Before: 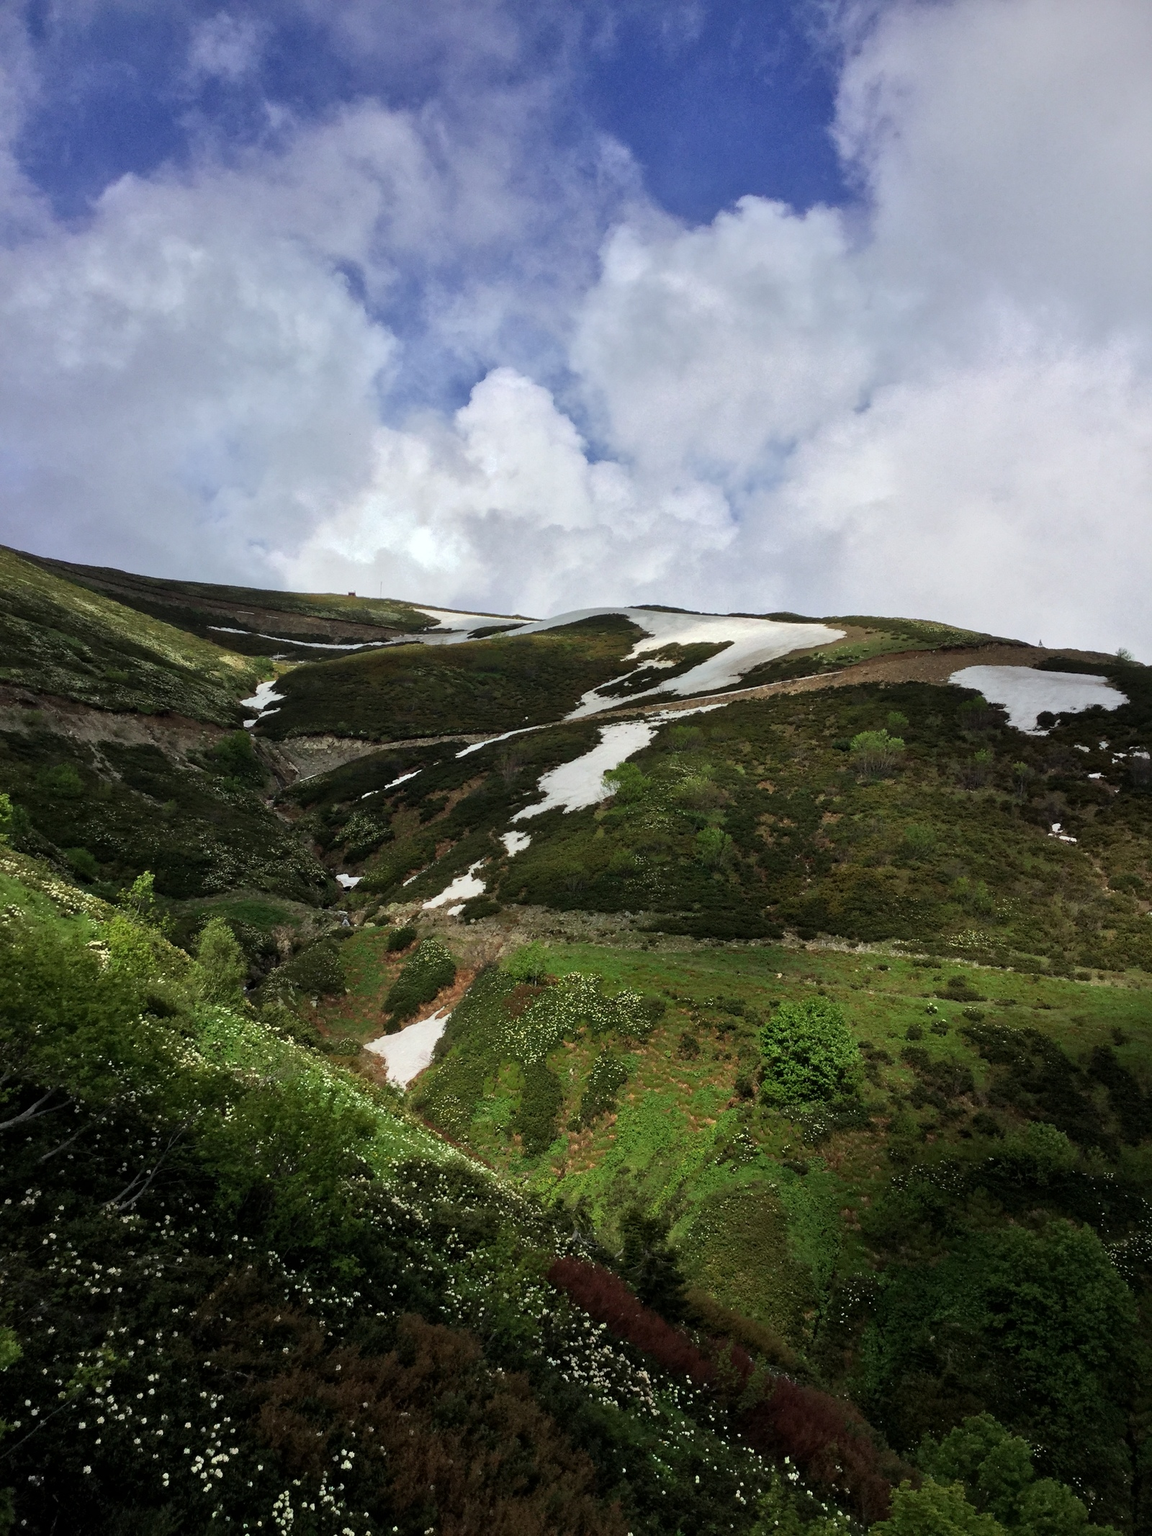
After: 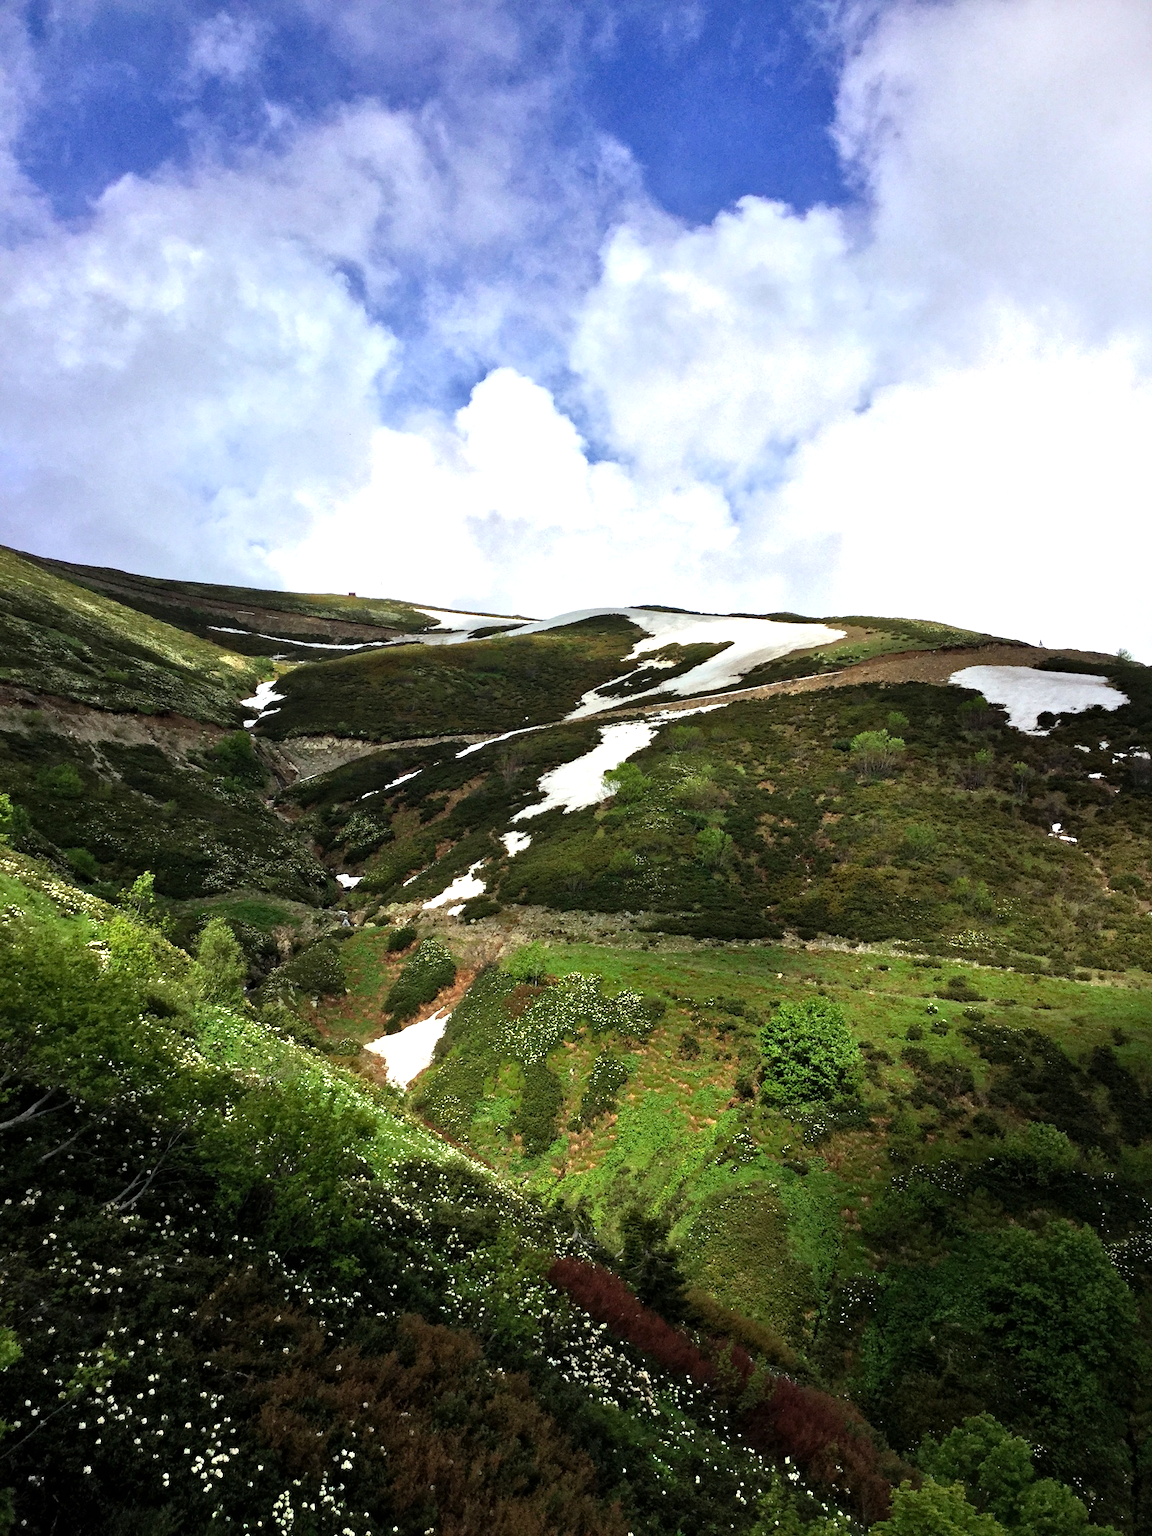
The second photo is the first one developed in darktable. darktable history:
levels: levels [0, 0.394, 0.787]
haze removal: compatibility mode true, adaptive false
color calibration: gray › normalize channels true, illuminant same as pipeline (D50), adaptation XYZ, x 0.345, y 0.358, temperature 5015.11 K, gamut compression 0.009
